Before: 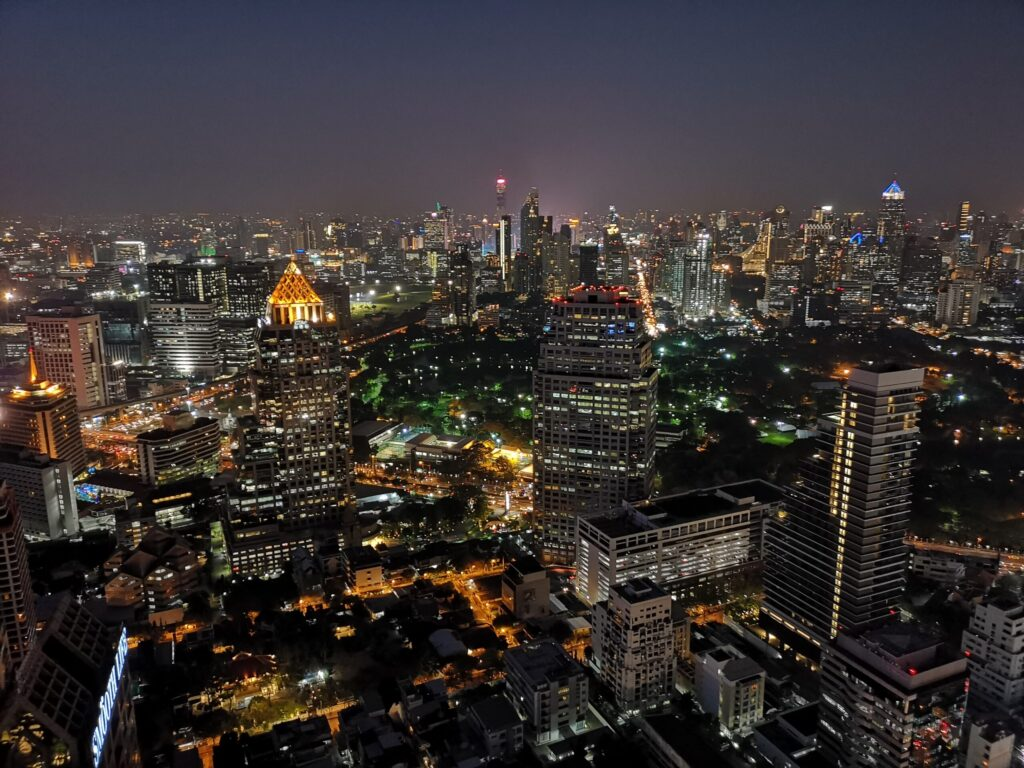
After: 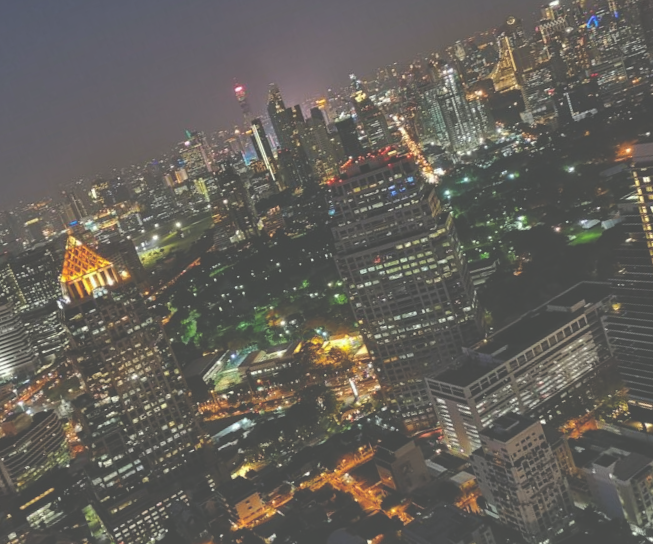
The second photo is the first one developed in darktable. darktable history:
crop and rotate: angle 19.9°, left 6.799%, right 4.192%, bottom 1.148%
shadows and highlights: low approximation 0.01, soften with gaussian
contrast brightness saturation: contrast 0.045, saturation 0.162
exposure: black level correction -0.063, exposure -0.049 EV, compensate highlight preservation false
color correction: highlights a* -2.57, highlights b* 2.6
